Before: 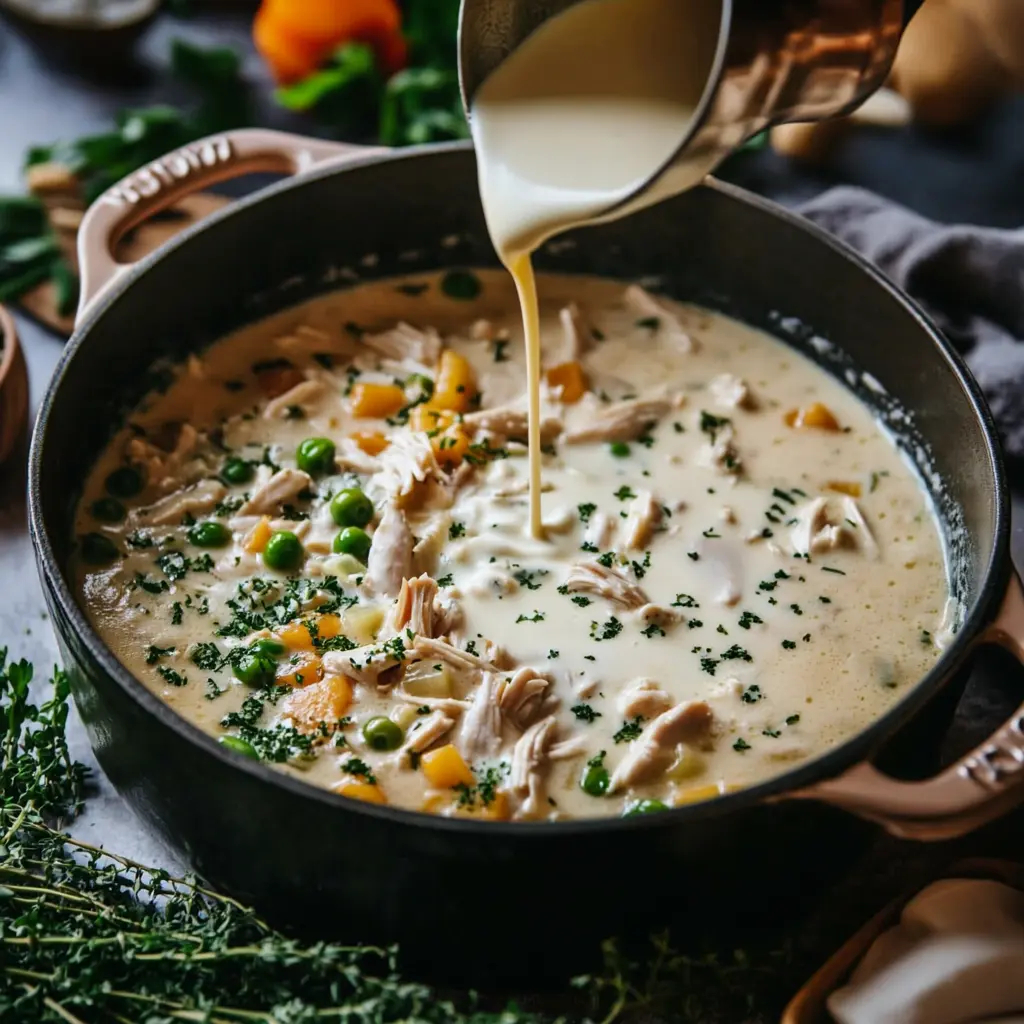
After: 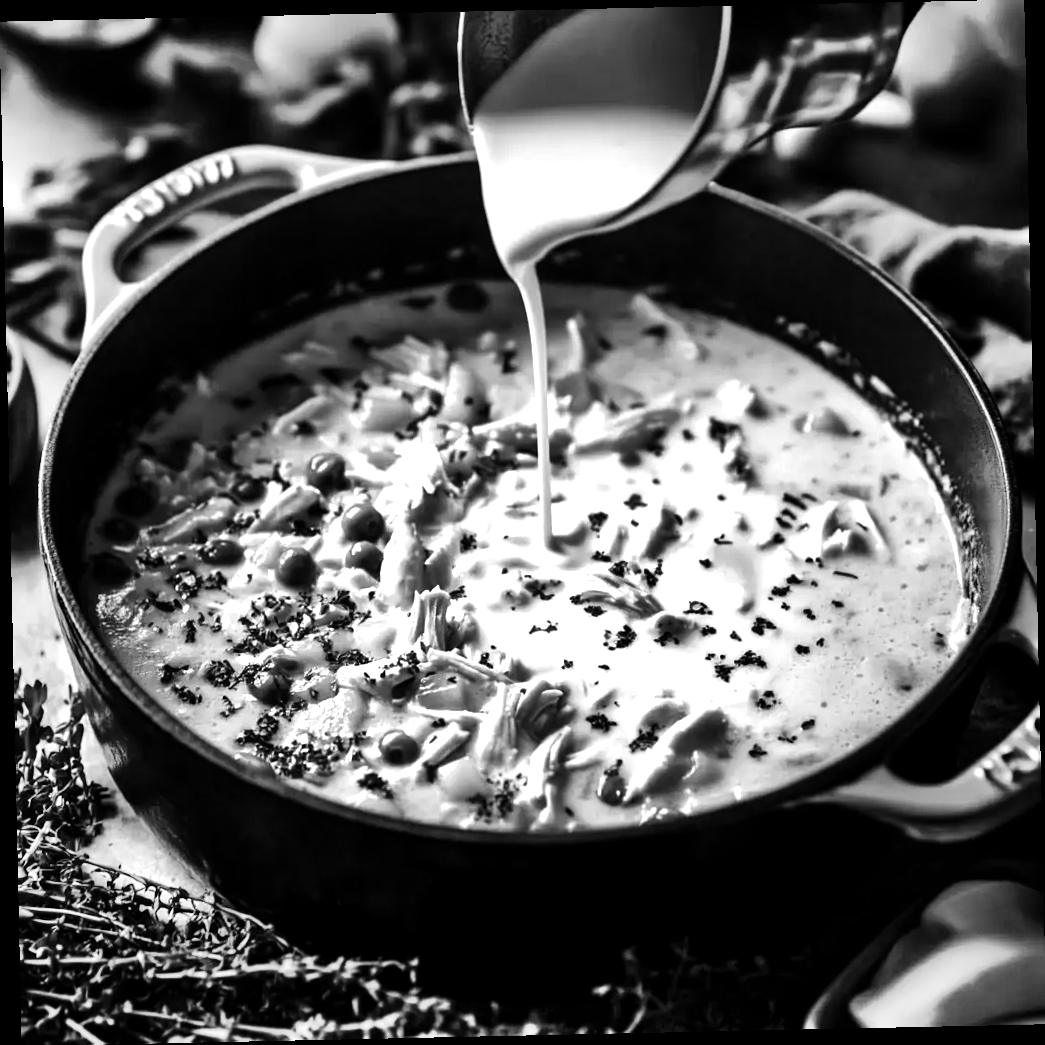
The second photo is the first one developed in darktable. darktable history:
rotate and perspective: rotation -1.24°, automatic cropping off
shadows and highlights: shadows 53, soften with gaussian
monochrome: on, module defaults
color balance: mode lift, gamma, gain (sRGB), lift [1.014, 0.966, 0.918, 0.87], gamma [0.86, 0.734, 0.918, 0.976], gain [1.063, 1.13, 1.063, 0.86]
exposure: black level correction 0, exposure 0.5 EV, compensate highlight preservation false
